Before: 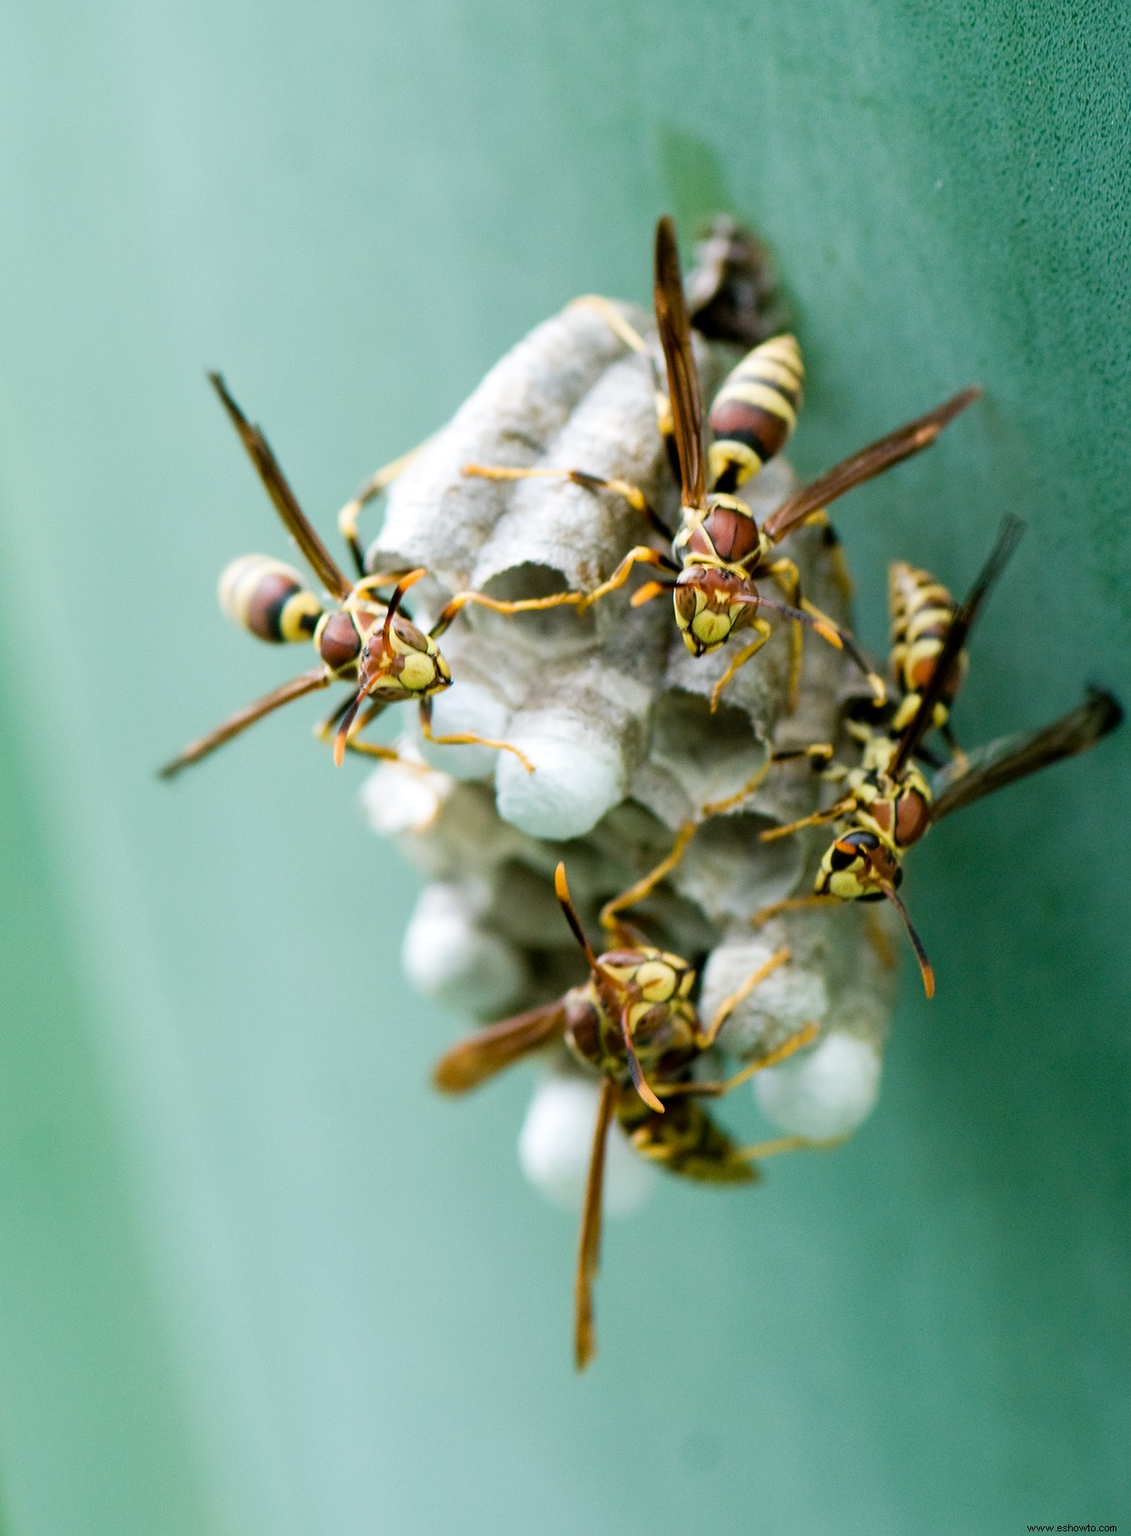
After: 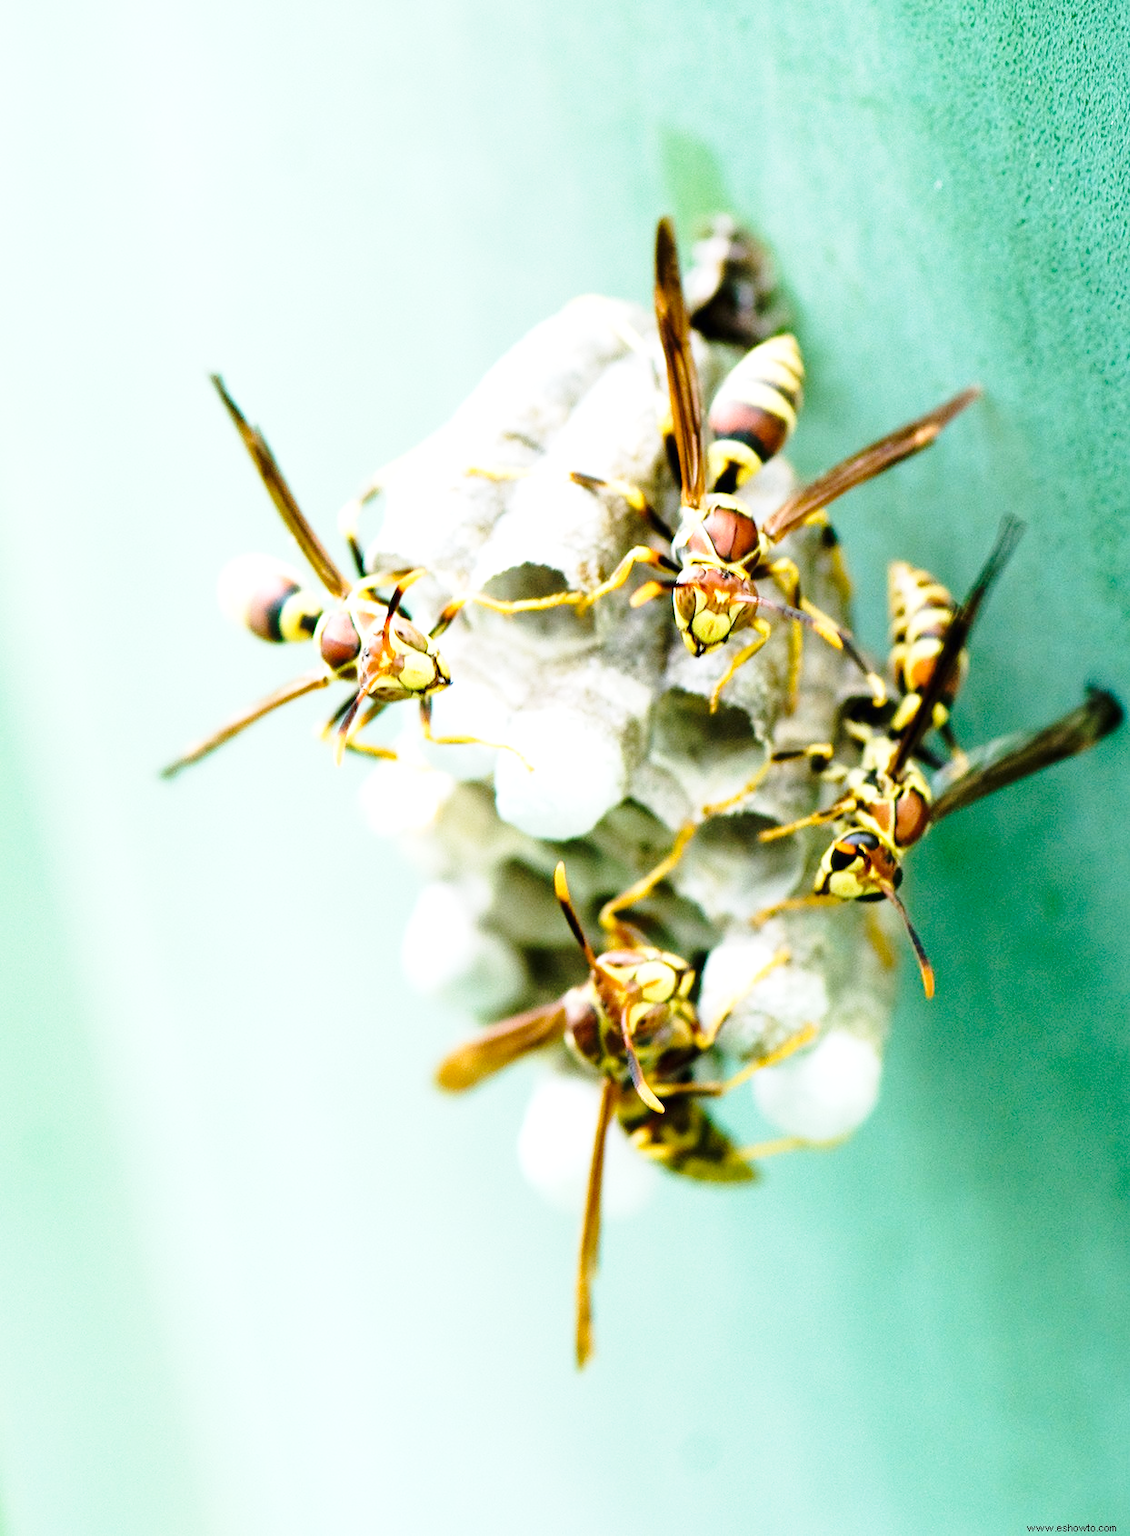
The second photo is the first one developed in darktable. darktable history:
exposure: black level correction 0, exposure 0.695 EV, compensate highlight preservation false
base curve: curves: ch0 [(0, 0) (0.028, 0.03) (0.121, 0.232) (0.46, 0.748) (0.859, 0.968) (1, 1)], preserve colors none
